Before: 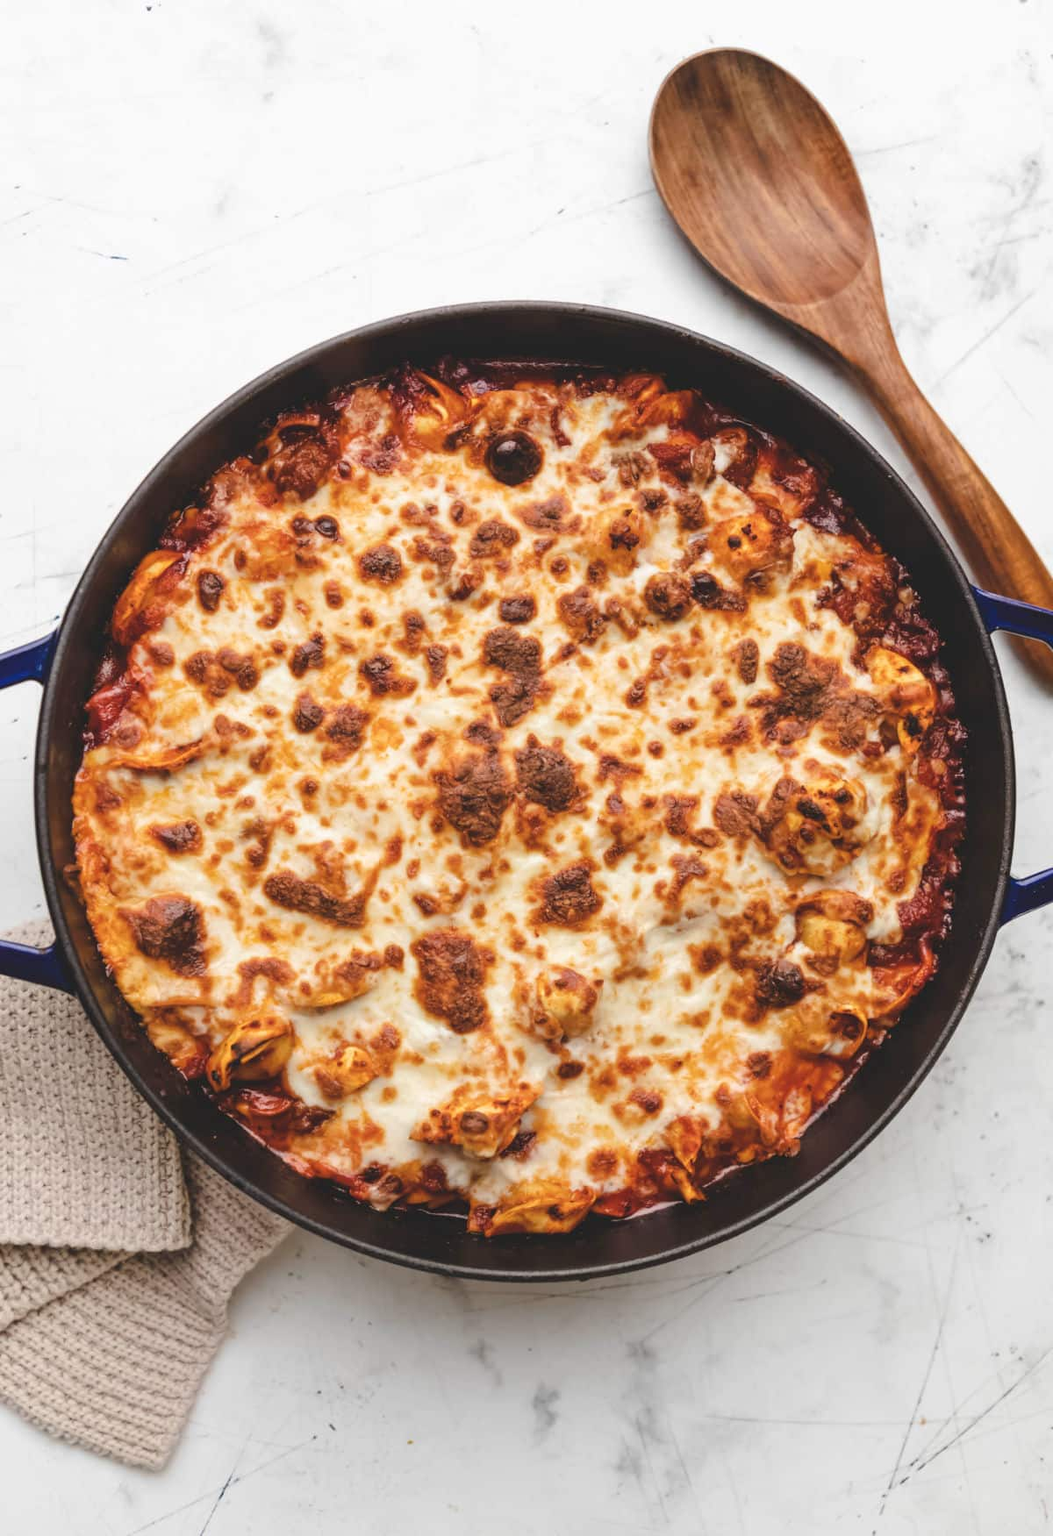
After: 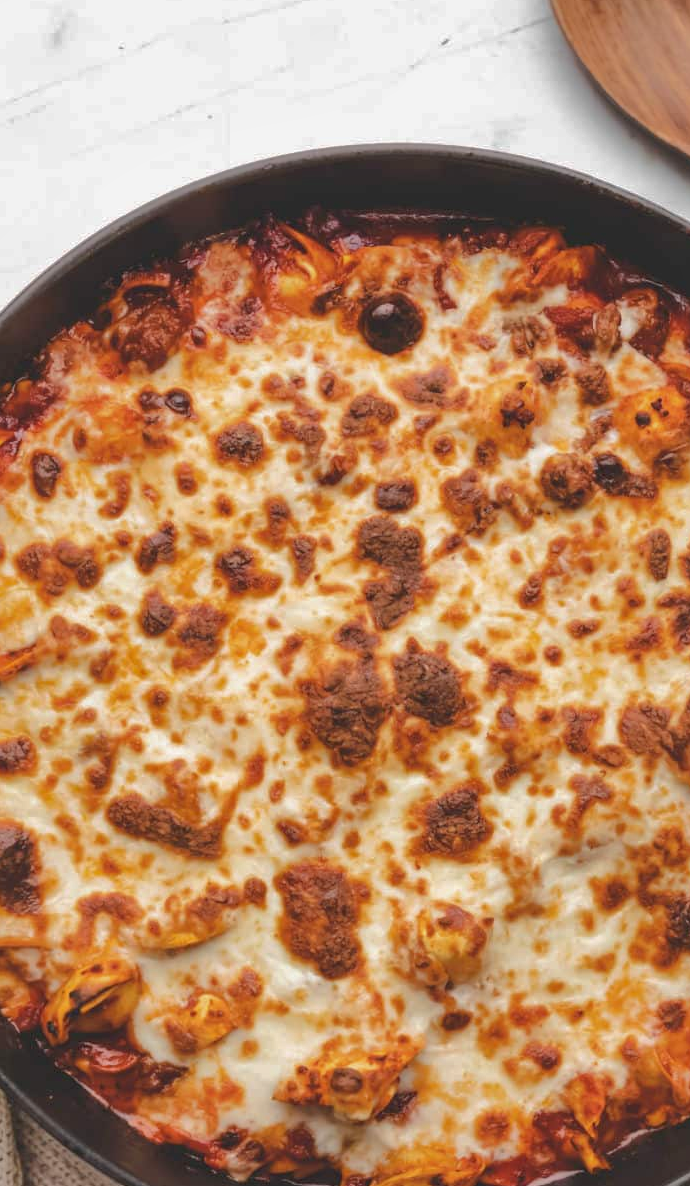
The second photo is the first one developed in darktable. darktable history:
crop: left 16.186%, top 11.416%, right 26.235%, bottom 20.795%
shadows and highlights: shadows 40.24, highlights -59.98
